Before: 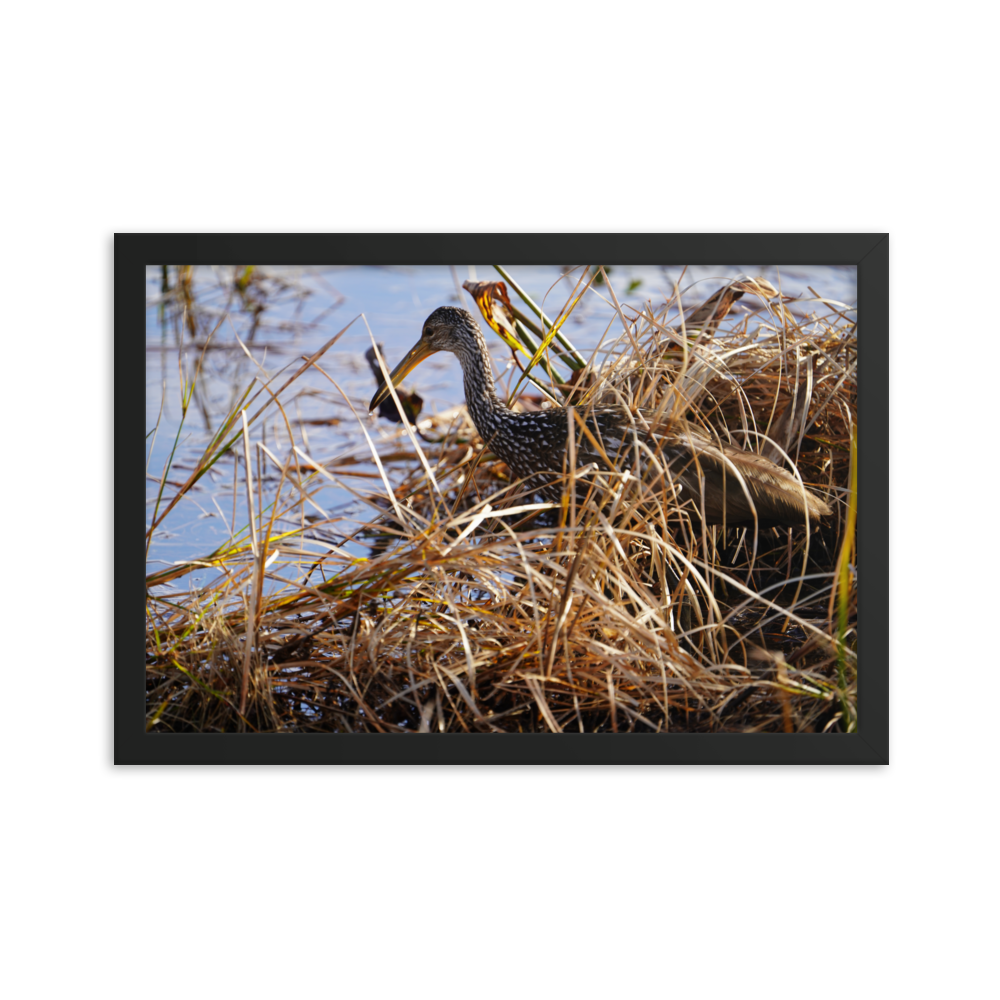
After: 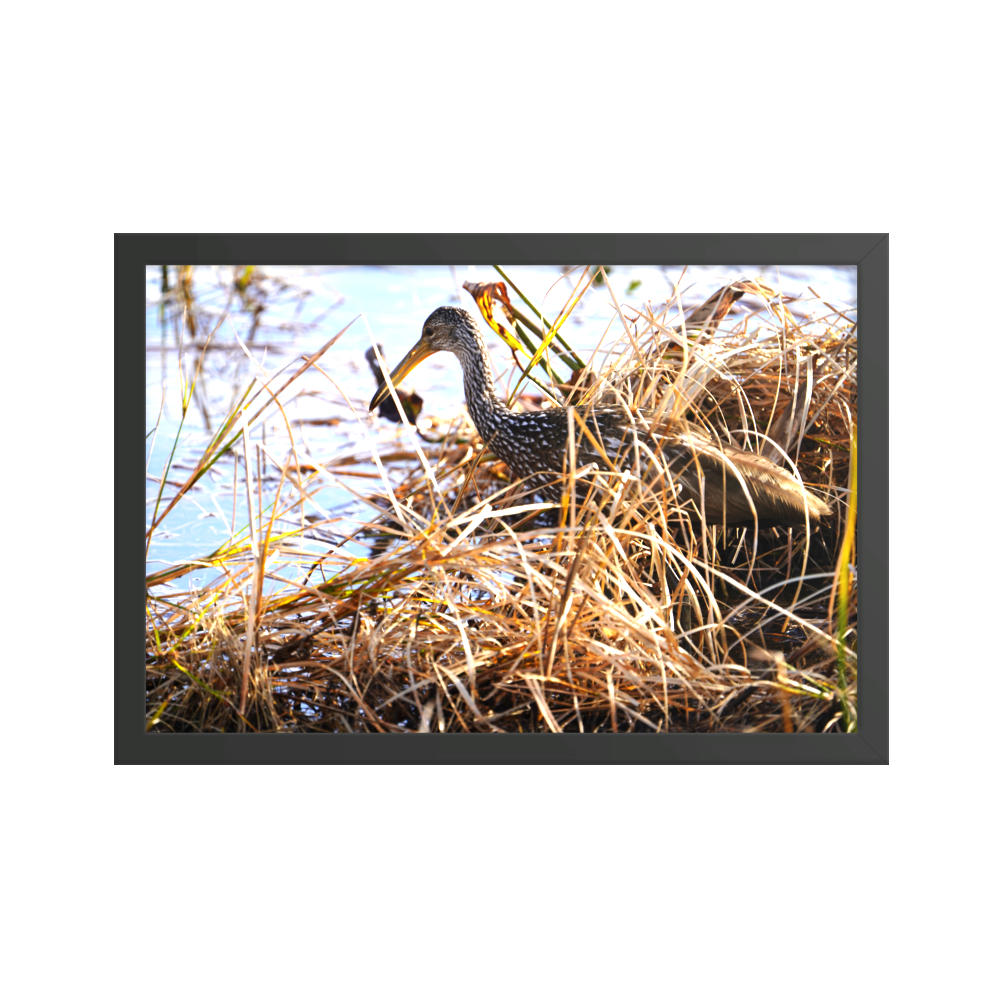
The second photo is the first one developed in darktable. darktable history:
tone equalizer: on, module defaults
exposure: exposure 1.137 EV, compensate highlight preservation false
